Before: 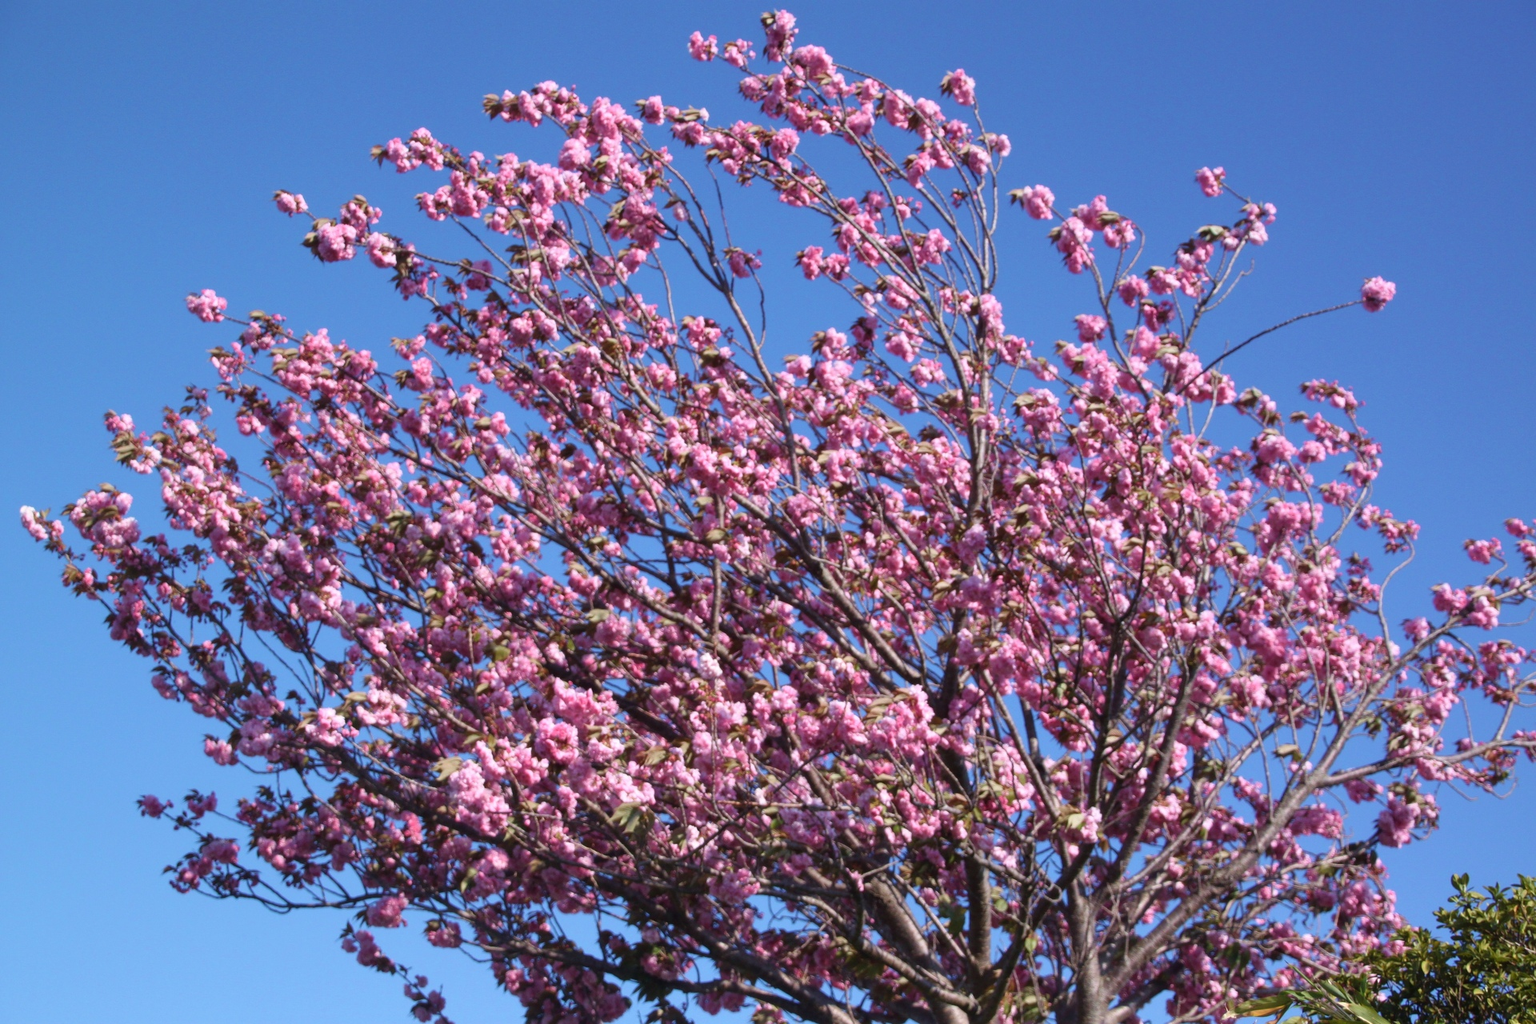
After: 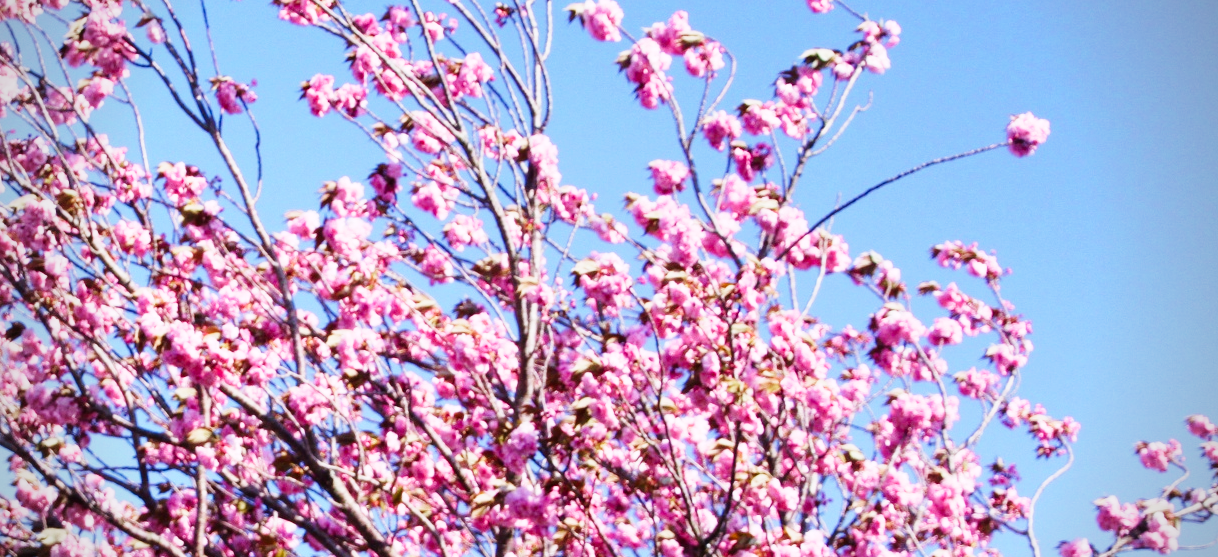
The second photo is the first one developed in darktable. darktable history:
base curve: curves: ch0 [(0, 0) (0, 0.001) (0.001, 0.001) (0.004, 0.002) (0.007, 0.004) (0.015, 0.013) (0.033, 0.045) (0.052, 0.096) (0.075, 0.17) (0.099, 0.241) (0.163, 0.42) (0.219, 0.55) (0.259, 0.616) (0.327, 0.722) (0.365, 0.765) (0.522, 0.873) (0.547, 0.881) (0.689, 0.919) (0.826, 0.952) (1, 1)], preserve colors none
contrast brightness saturation: contrast 0.085, saturation 0.02
vignetting: brightness -0.575, unbound false
sharpen: radius 2.882, amount 0.856, threshold 47.369
crop: left 36.234%, top 18.204%, right 0.325%, bottom 38.223%
